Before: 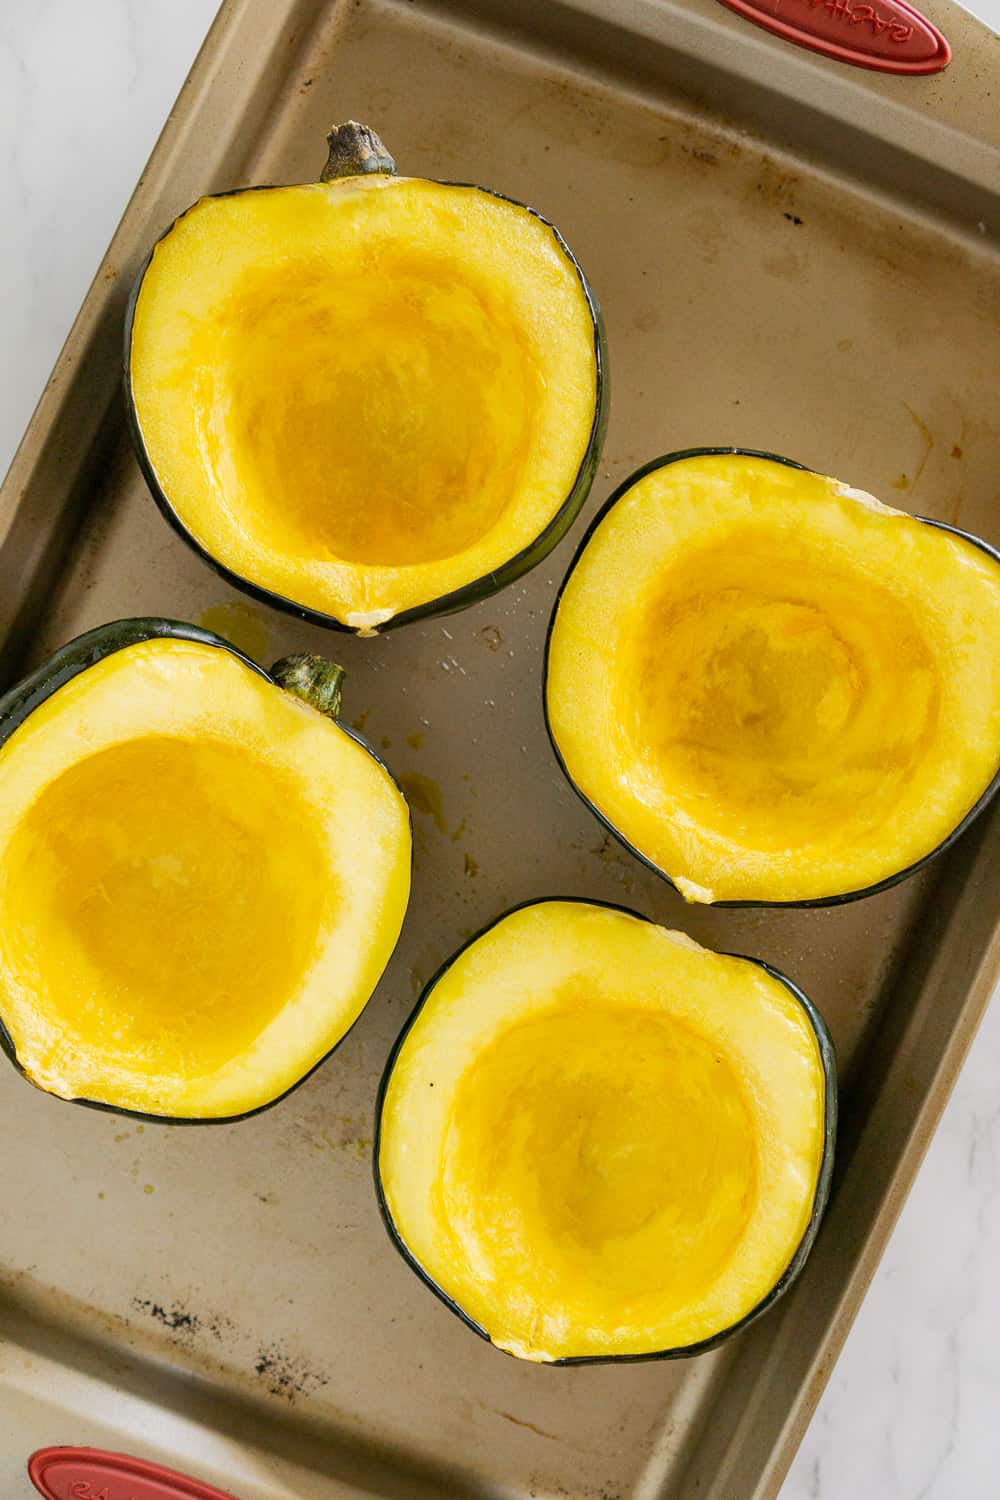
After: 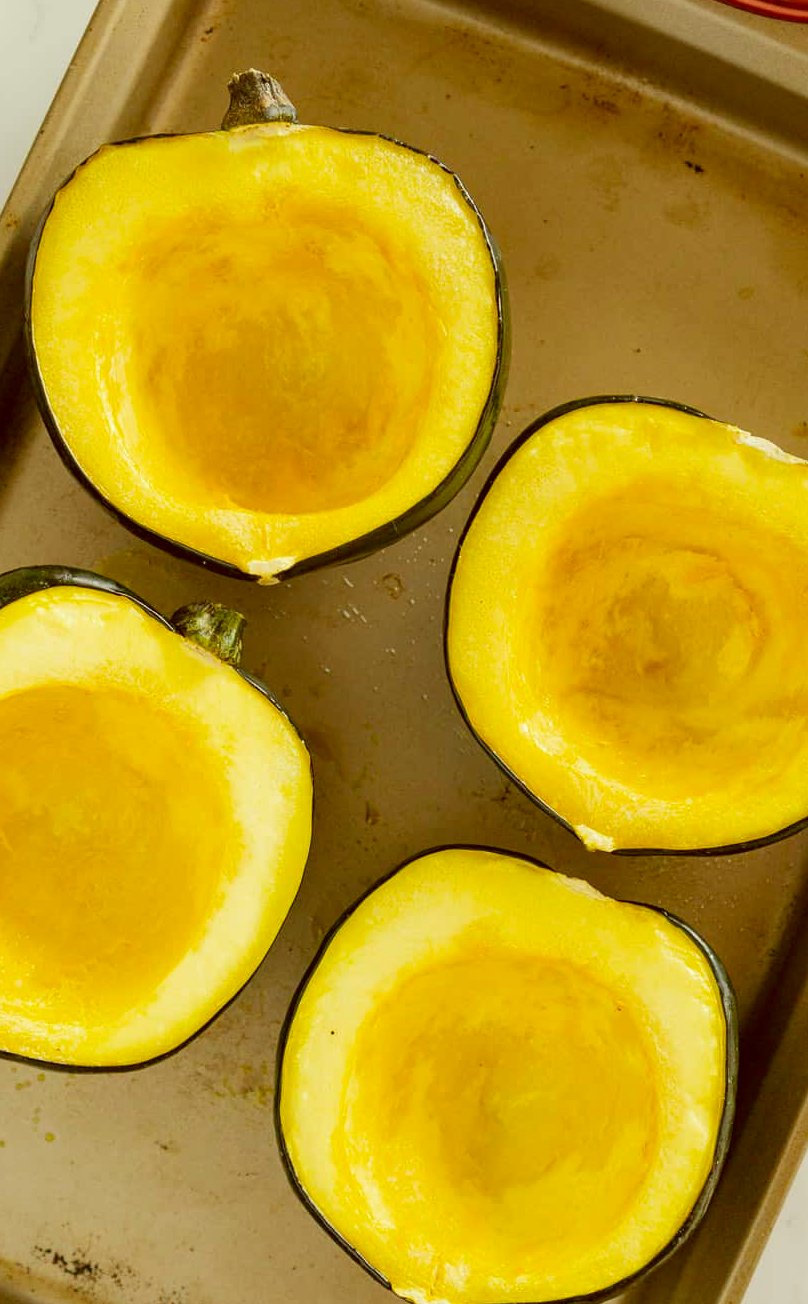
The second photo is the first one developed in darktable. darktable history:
crop: left 9.929%, top 3.475%, right 9.188%, bottom 9.529%
color correction: highlights a* -5.3, highlights b* 9.8, shadows a* 9.8, shadows b* 24.26
